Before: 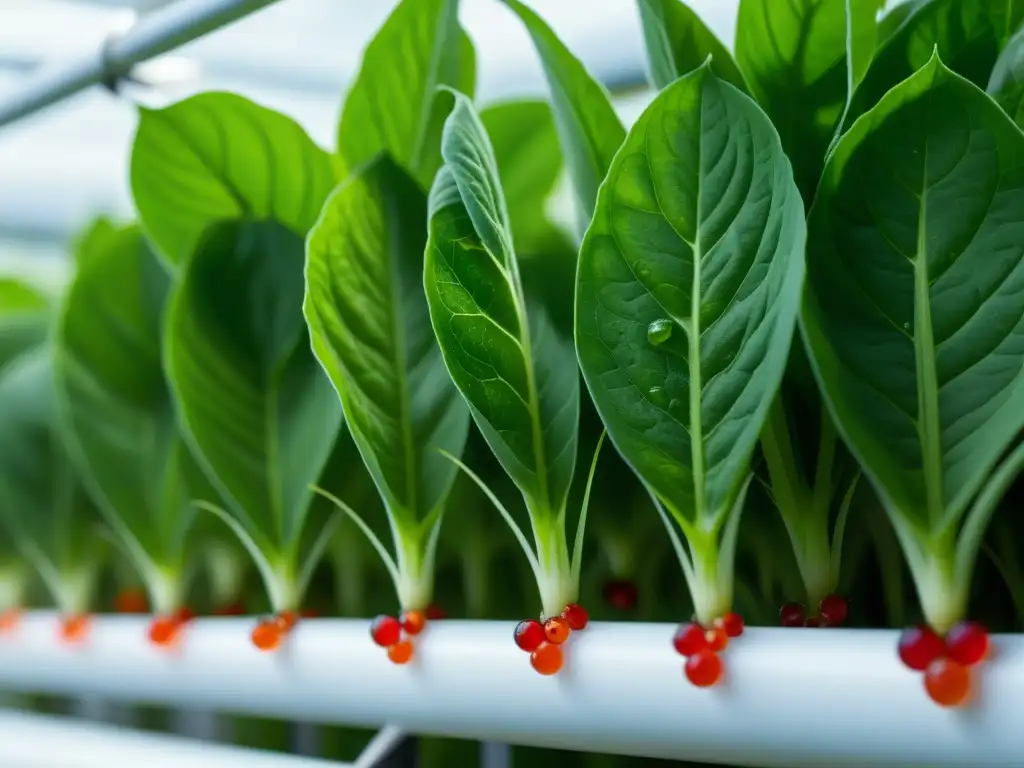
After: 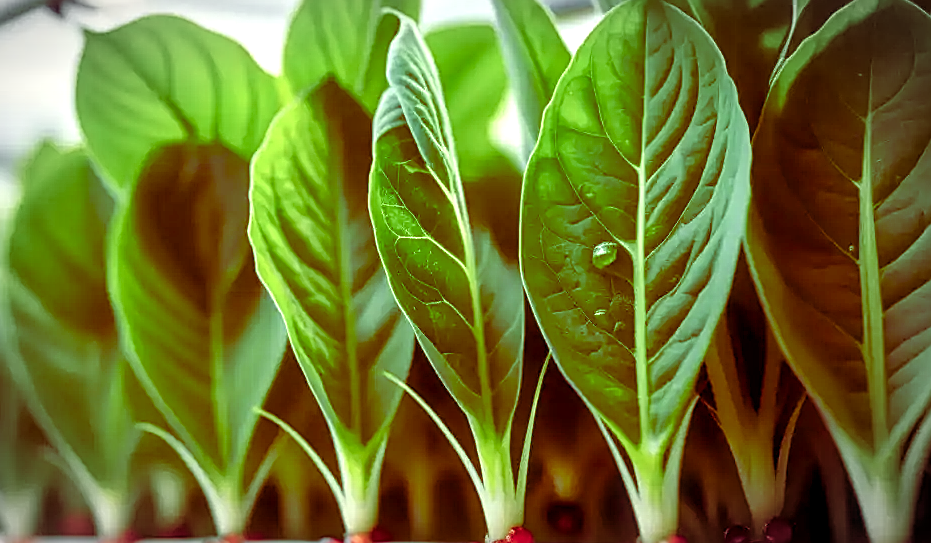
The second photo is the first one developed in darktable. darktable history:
color zones: curves: ch1 [(0.25, 0.61) (0.75, 0.248)]
local contrast: detail 130%
crop: left 5.405%, top 10.077%, right 3.606%, bottom 19.125%
exposure: black level correction 0.001, exposure 0.966 EV, compensate highlight preservation false
sharpen: amount 0.738
vignetting: automatic ratio true
color balance rgb: shadows lift › luminance -19.087%, shadows lift › chroma 35.433%, highlights gain › chroma 3.027%, highlights gain › hue 78.27°, perceptual saturation grading › global saturation 25.766%, perceptual saturation grading › highlights -50.449%, perceptual saturation grading › shadows 30.684%, perceptual brilliance grading › global brilliance 2.663%, perceptual brilliance grading › highlights -2.261%, perceptual brilliance grading › shadows 3.241%, contrast -10.437%
tone equalizer: edges refinement/feathering 500, mask exposure compensation -1.57 EV, preserve details no
